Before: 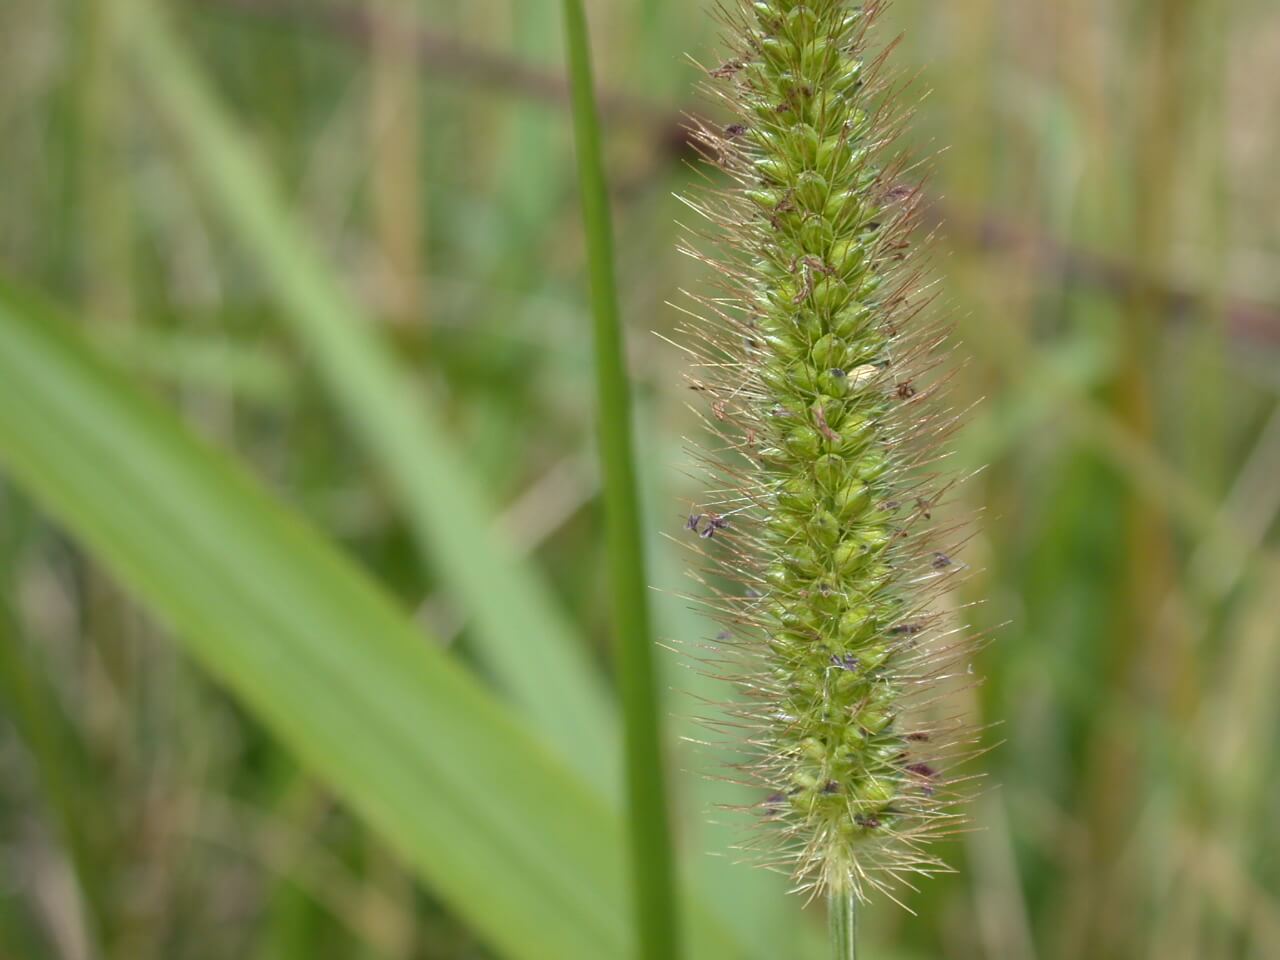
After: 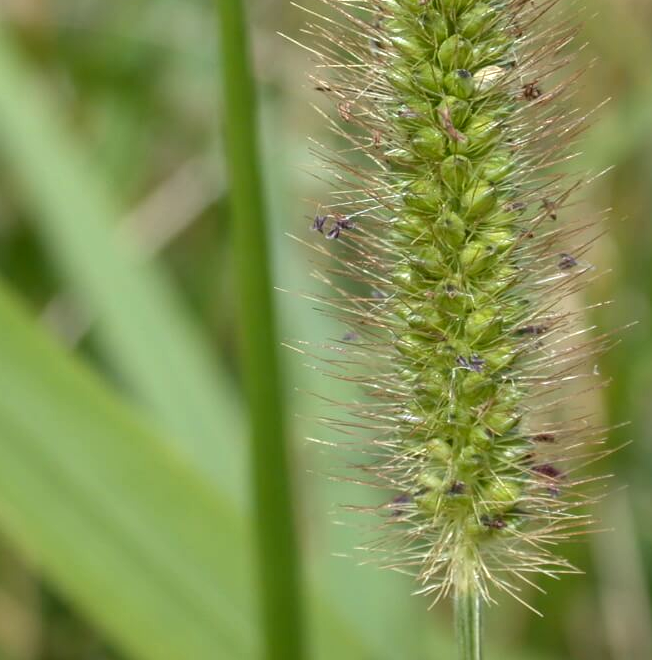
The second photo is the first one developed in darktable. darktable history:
crop and rotate: left 29.237%, top 31.152%, right 19.807%
local contrast: on, module defaults
